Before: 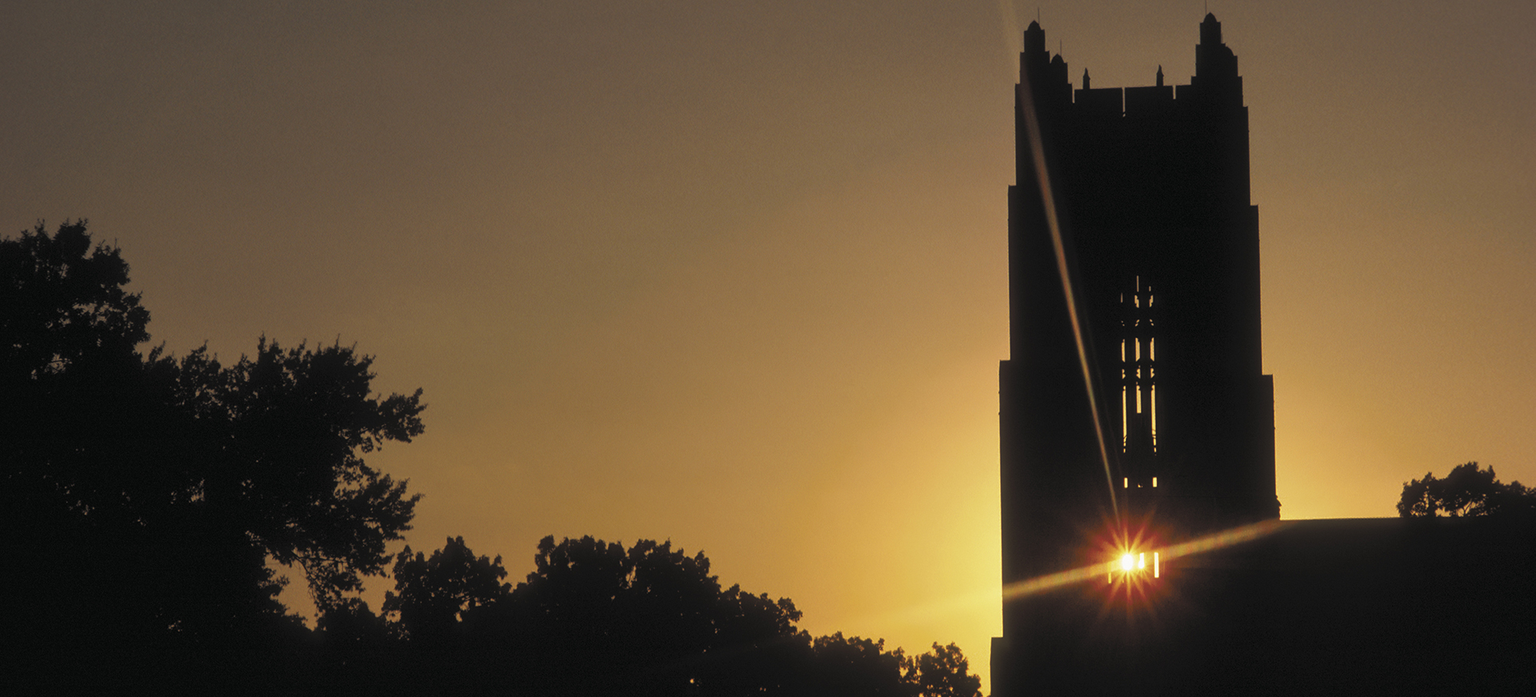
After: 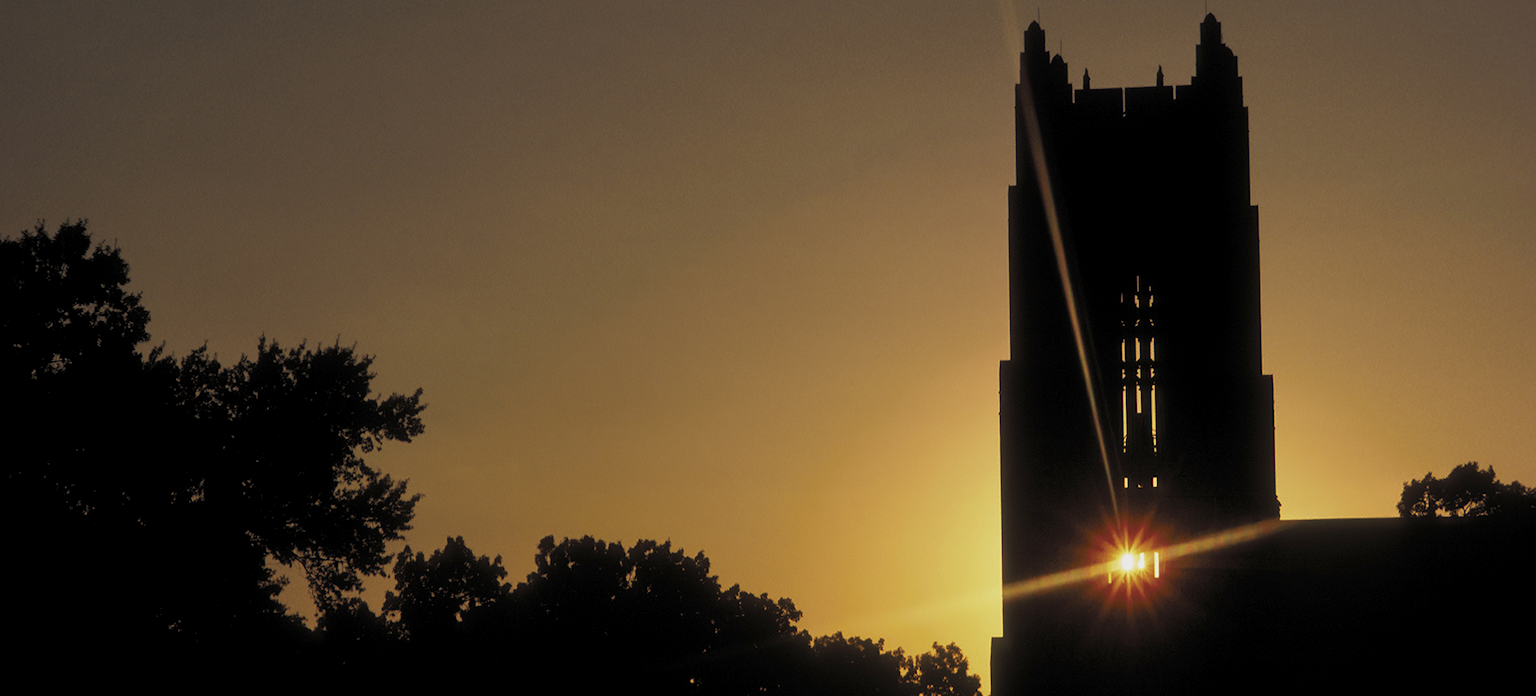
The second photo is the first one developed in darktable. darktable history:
exposure: black level correction 0.006, exposure -0.223 EV, compensate highlight preservation false
crop: bottom 0.074%
